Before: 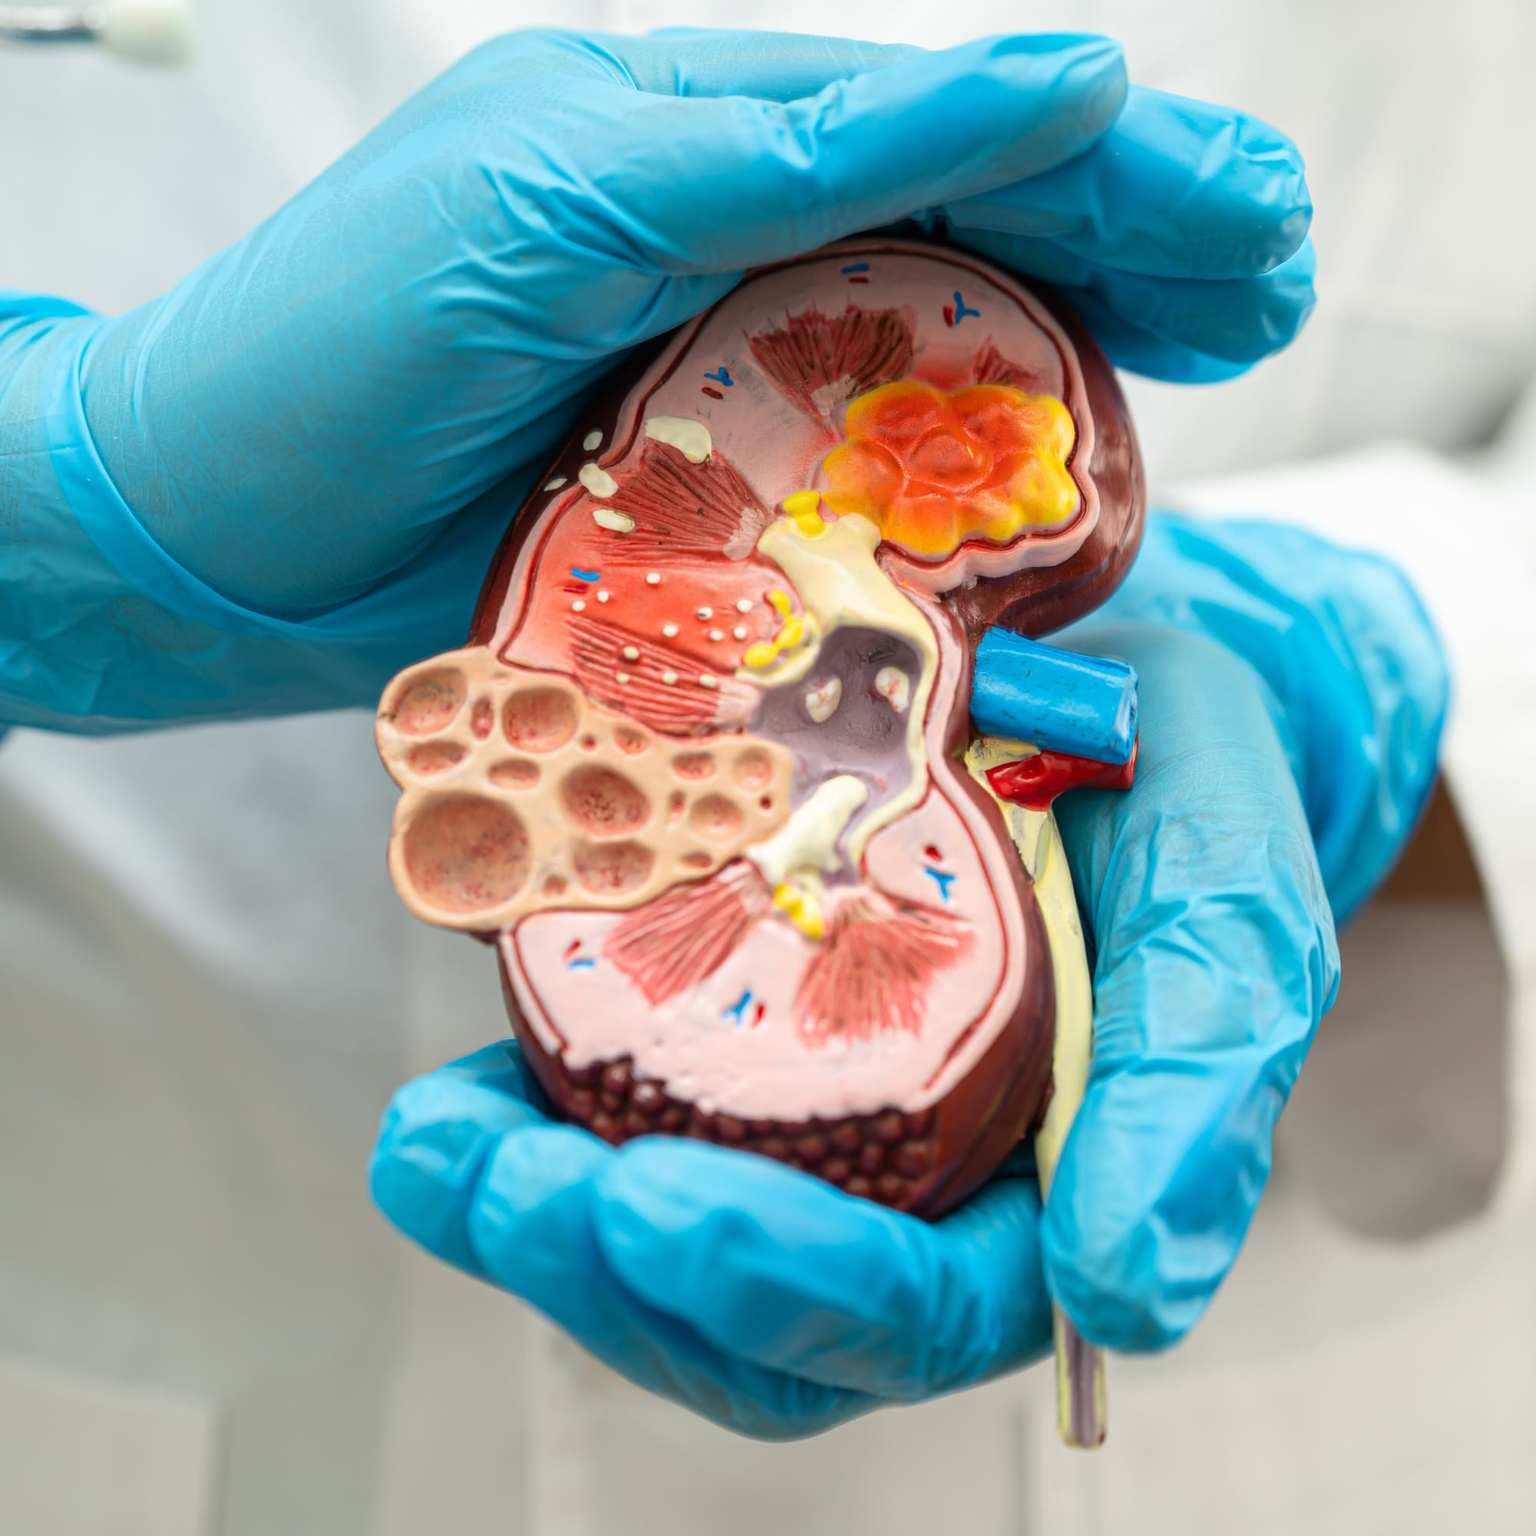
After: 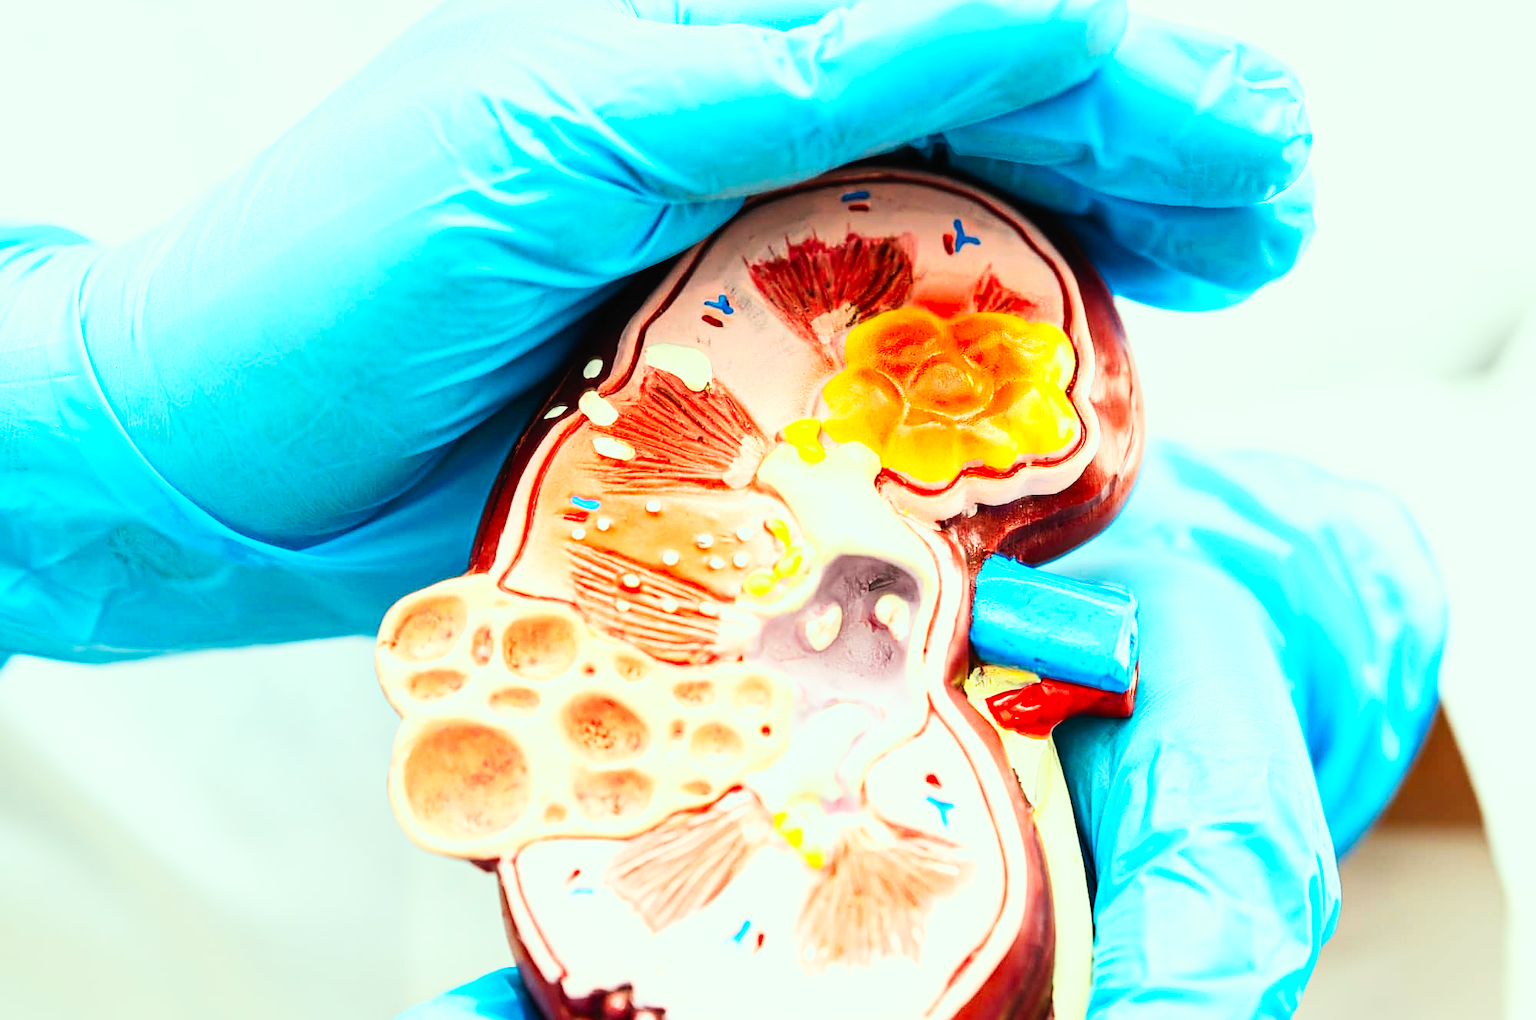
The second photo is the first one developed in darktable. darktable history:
sharpen: on, module defaults
crop and rotate: top 4.749%, bottom 28.776%
color correction: highlights a* -8.49, highlights b* 3.67
contrast brightness saturation: contrast 0.196, brightness 0.161, saturation 0.227
base curve: curves: ch0 [(0, 0) (0.007, 0.004) (0.027, 0.03) (0.046, 0.07) (0.207, 0.54) (0.442, 0.872) (0.673, 0.972) (1, 1)], preserve colors none
tone curve: curves: ch0 [(0, 0) (0.003, 0.003) (0.011, 0.011) (0.025, 0.025) (0.044, 0.044) (0.069, 0.069) (0.1, 0.099) (0.136, 0.135) (0.177, 0.176) (0.224, 0.223) (0.277, 0.275) (0.335, 0.333) (0.399, 0.396) (0.468, 0.465) (0.543, 0.546) (0.623, 0.625) (0.709, 0.711) (0.801, 0.802) (0.898, 0.898) (1, 1)], preserve colors none
